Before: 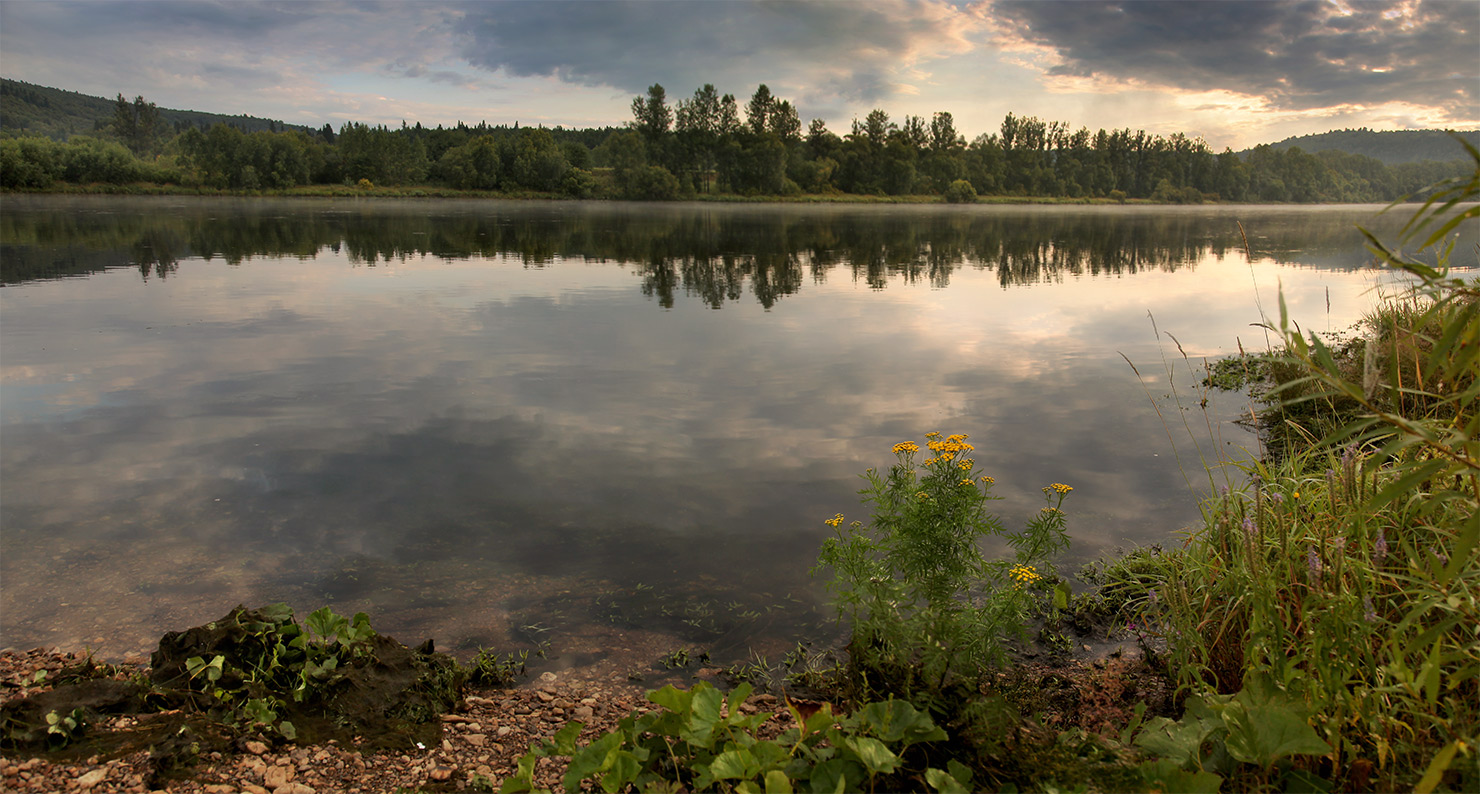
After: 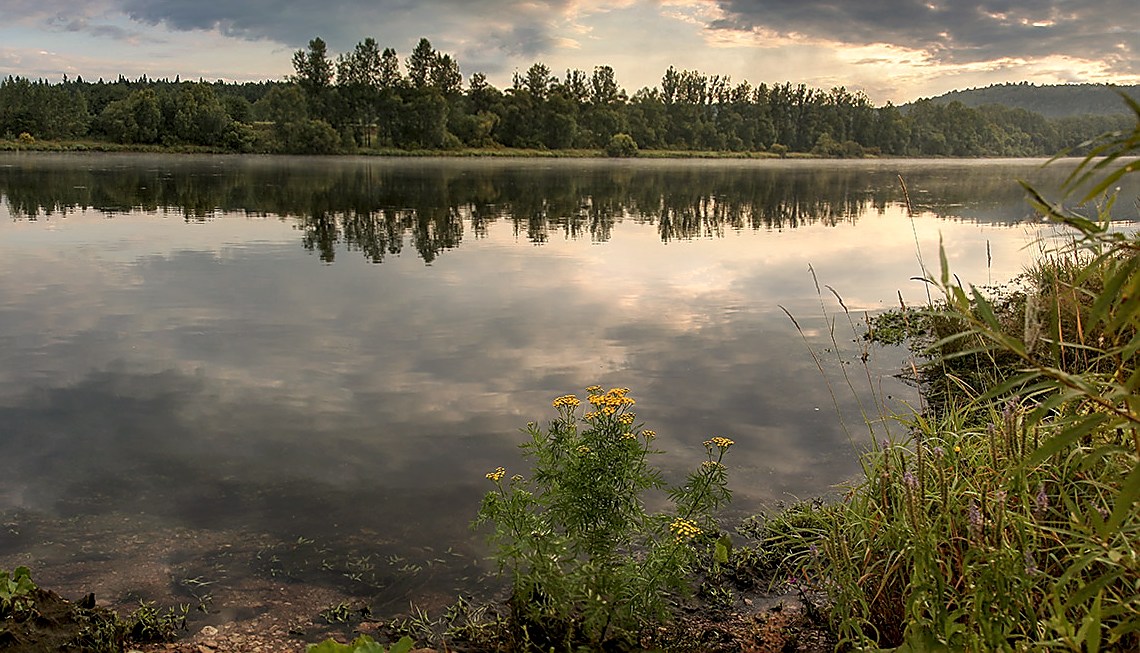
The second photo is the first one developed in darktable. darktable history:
sharpen: radius 1.397, amount 1.26, threshold 0.755
local contrast: on, module defaults
crop: left 22.971%, top 5.874%, bottom 11.79%
